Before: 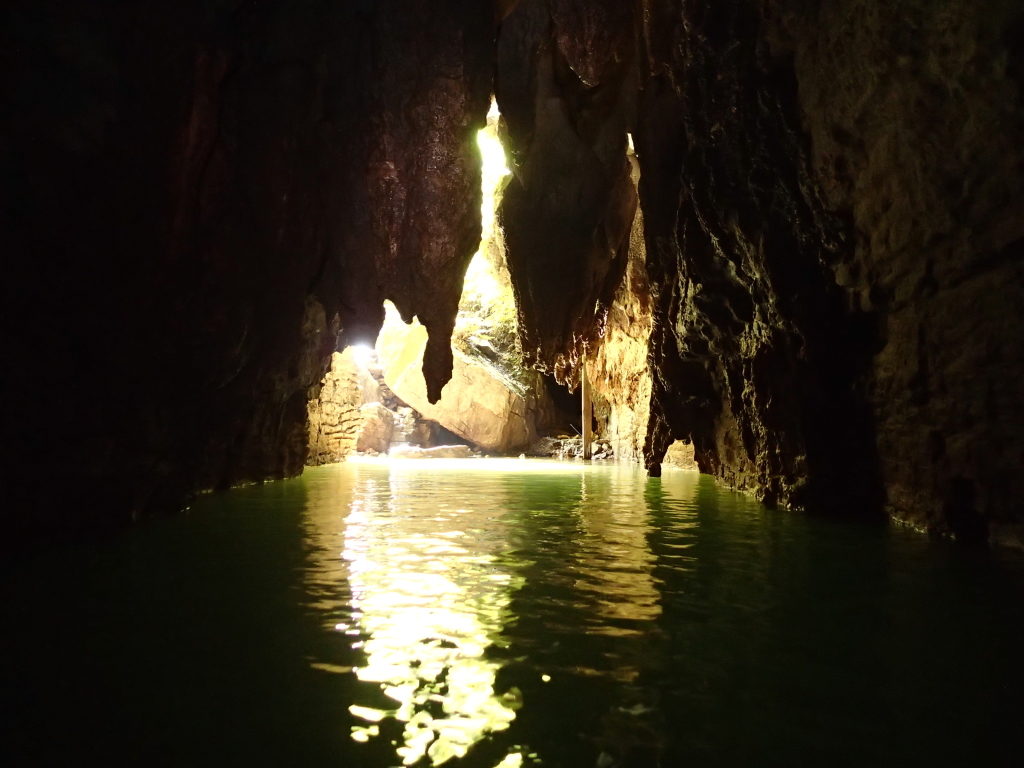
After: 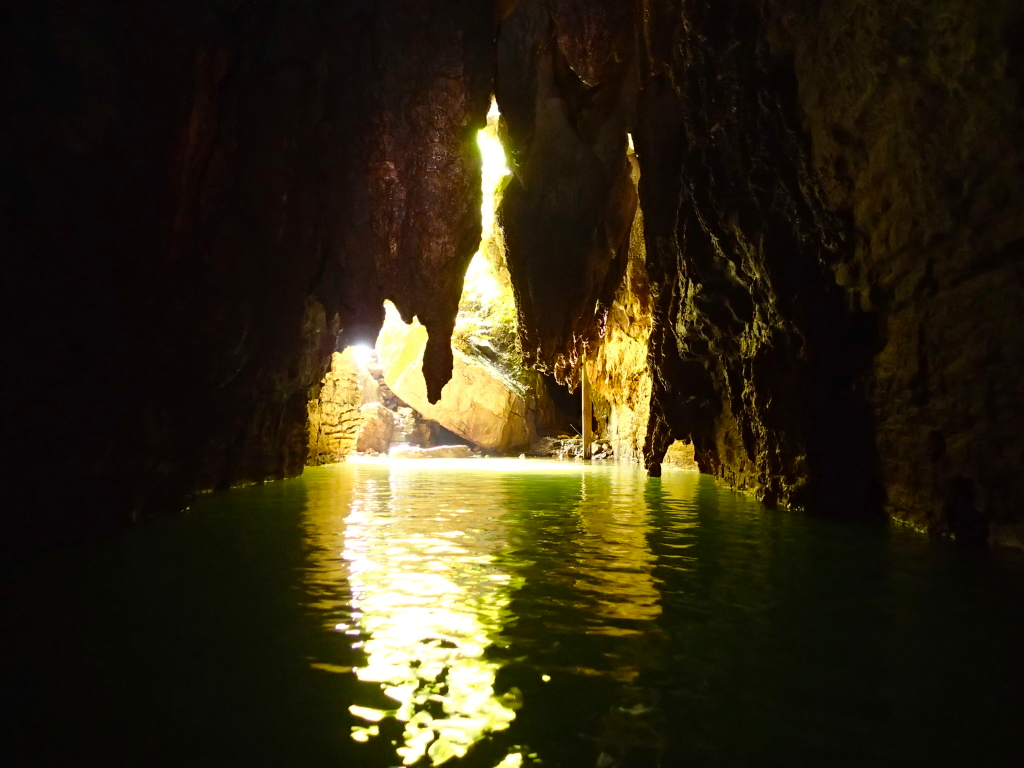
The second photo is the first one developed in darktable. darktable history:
color balance rgb: perceptual saturation grading › global saturation 30%, global vibrance 10%
white balance: red 1, blue 1
